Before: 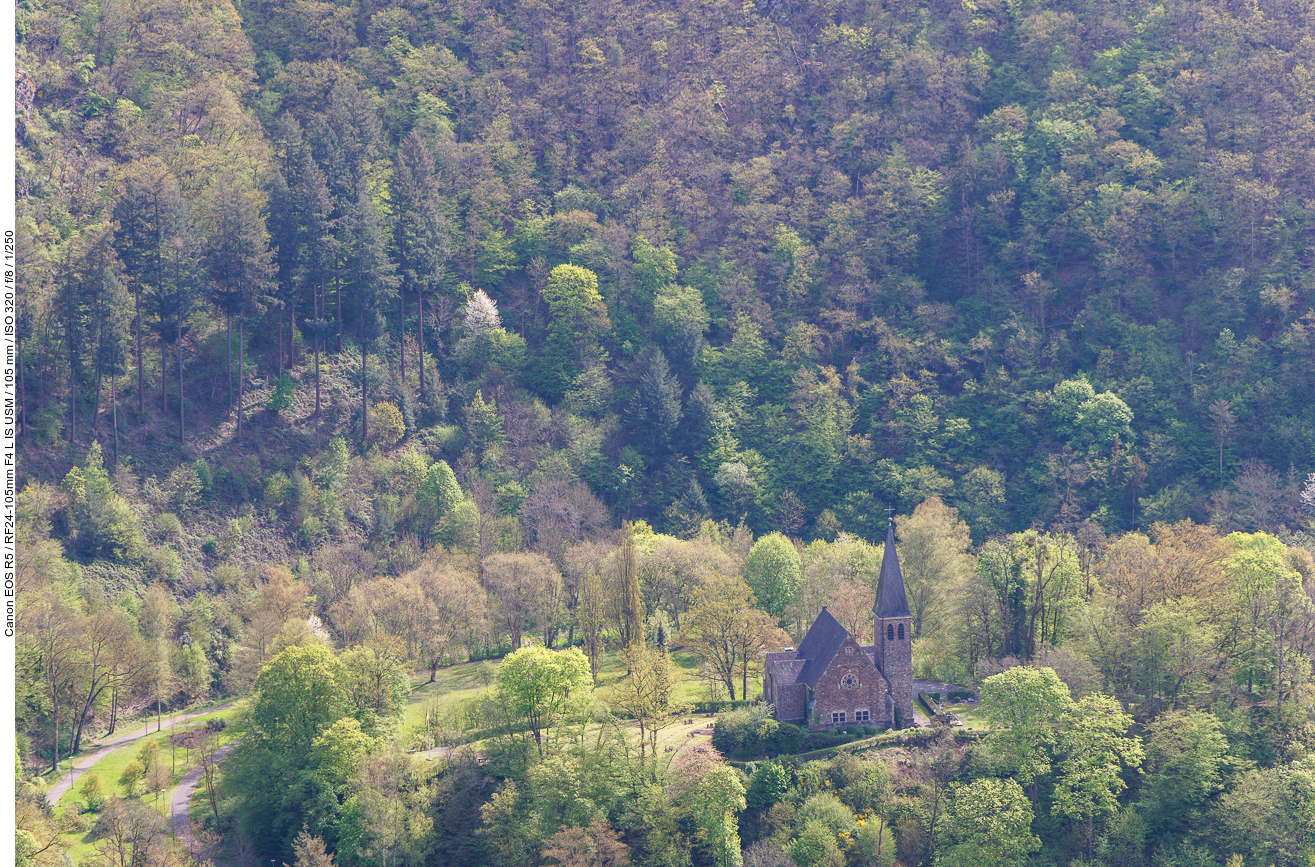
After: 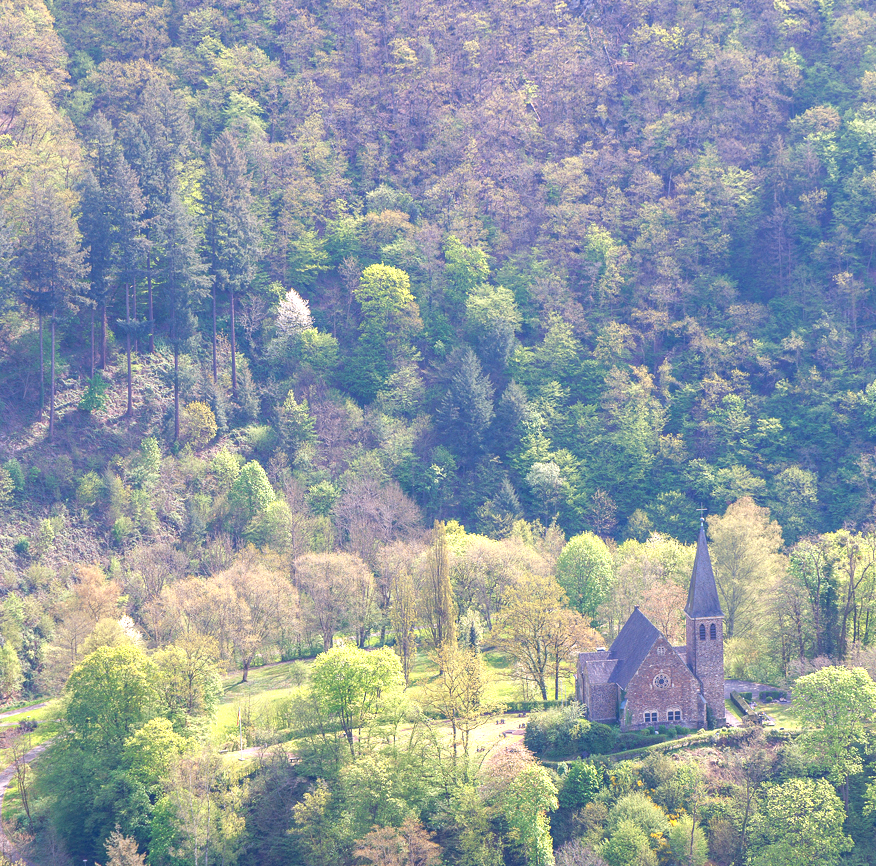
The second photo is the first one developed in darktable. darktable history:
exposure: exposure 0.657 EV, compensate highlight preservation false
levels: levels [0, 0.478, 1]
crop and rotate: left 14.436%, right 18.898%
